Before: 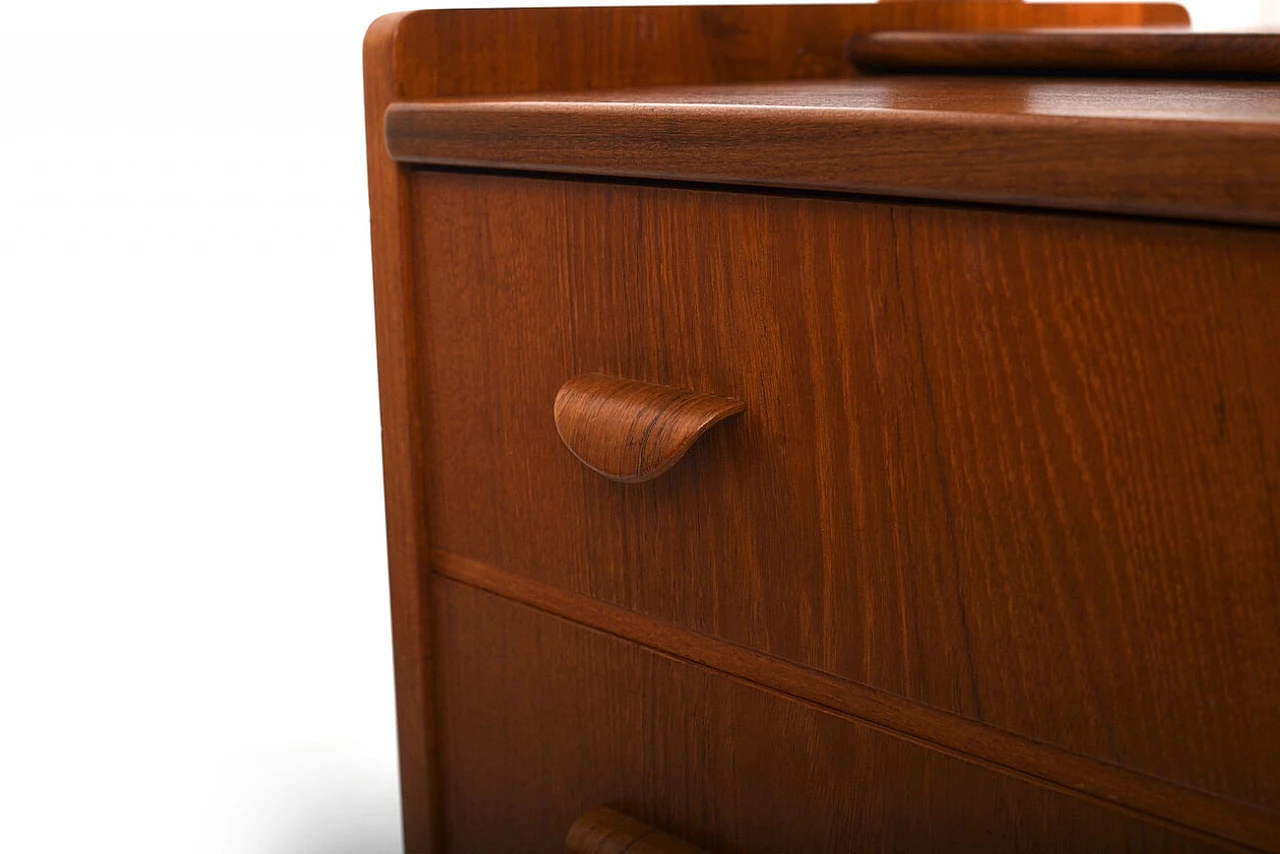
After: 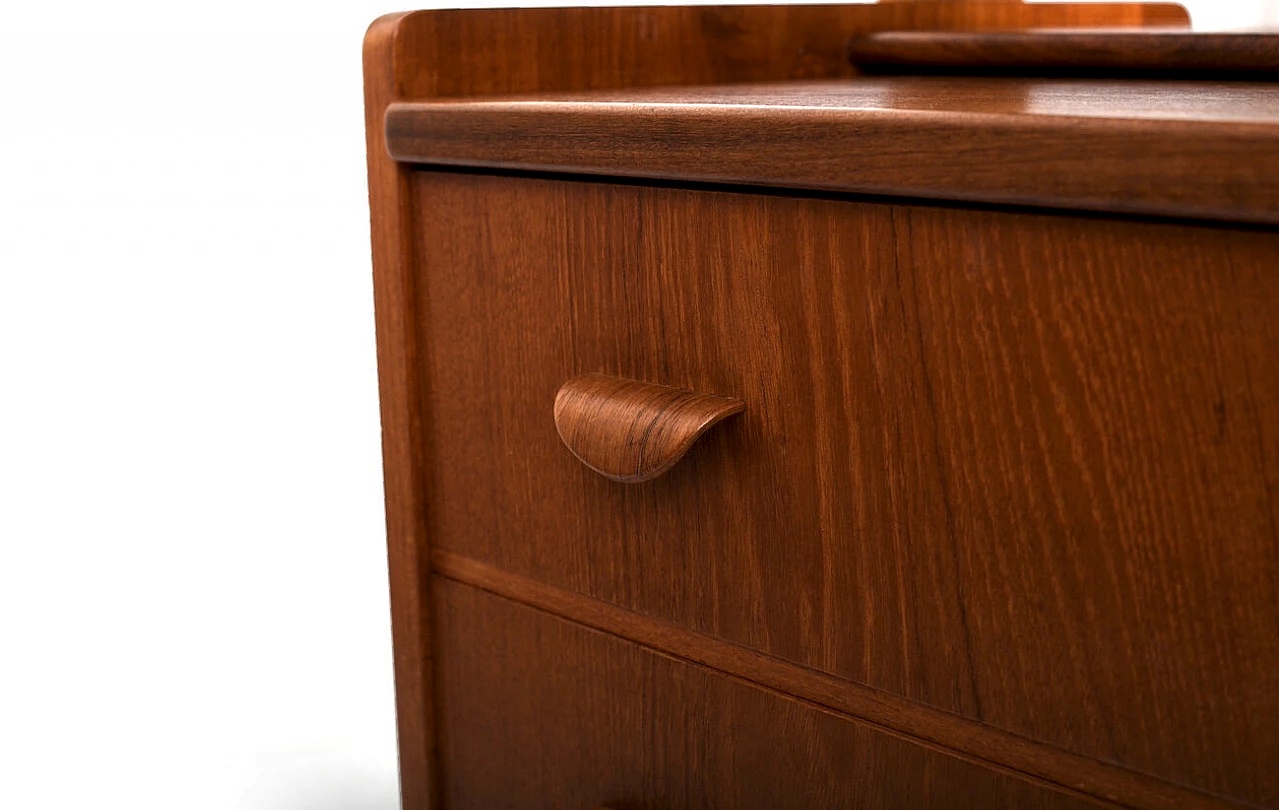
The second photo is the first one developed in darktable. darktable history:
crop and rotate: top 0.007%, bottom 5.097%
contrast equalizer: y [[0.586, 0.584, 0.576, 0.565, 0.552, 0.539], [0.5 ×6], [0.97, 0.959, 0.919, 0.859, 0.789, 0.717], [0 ×6], [0 ×6]]
